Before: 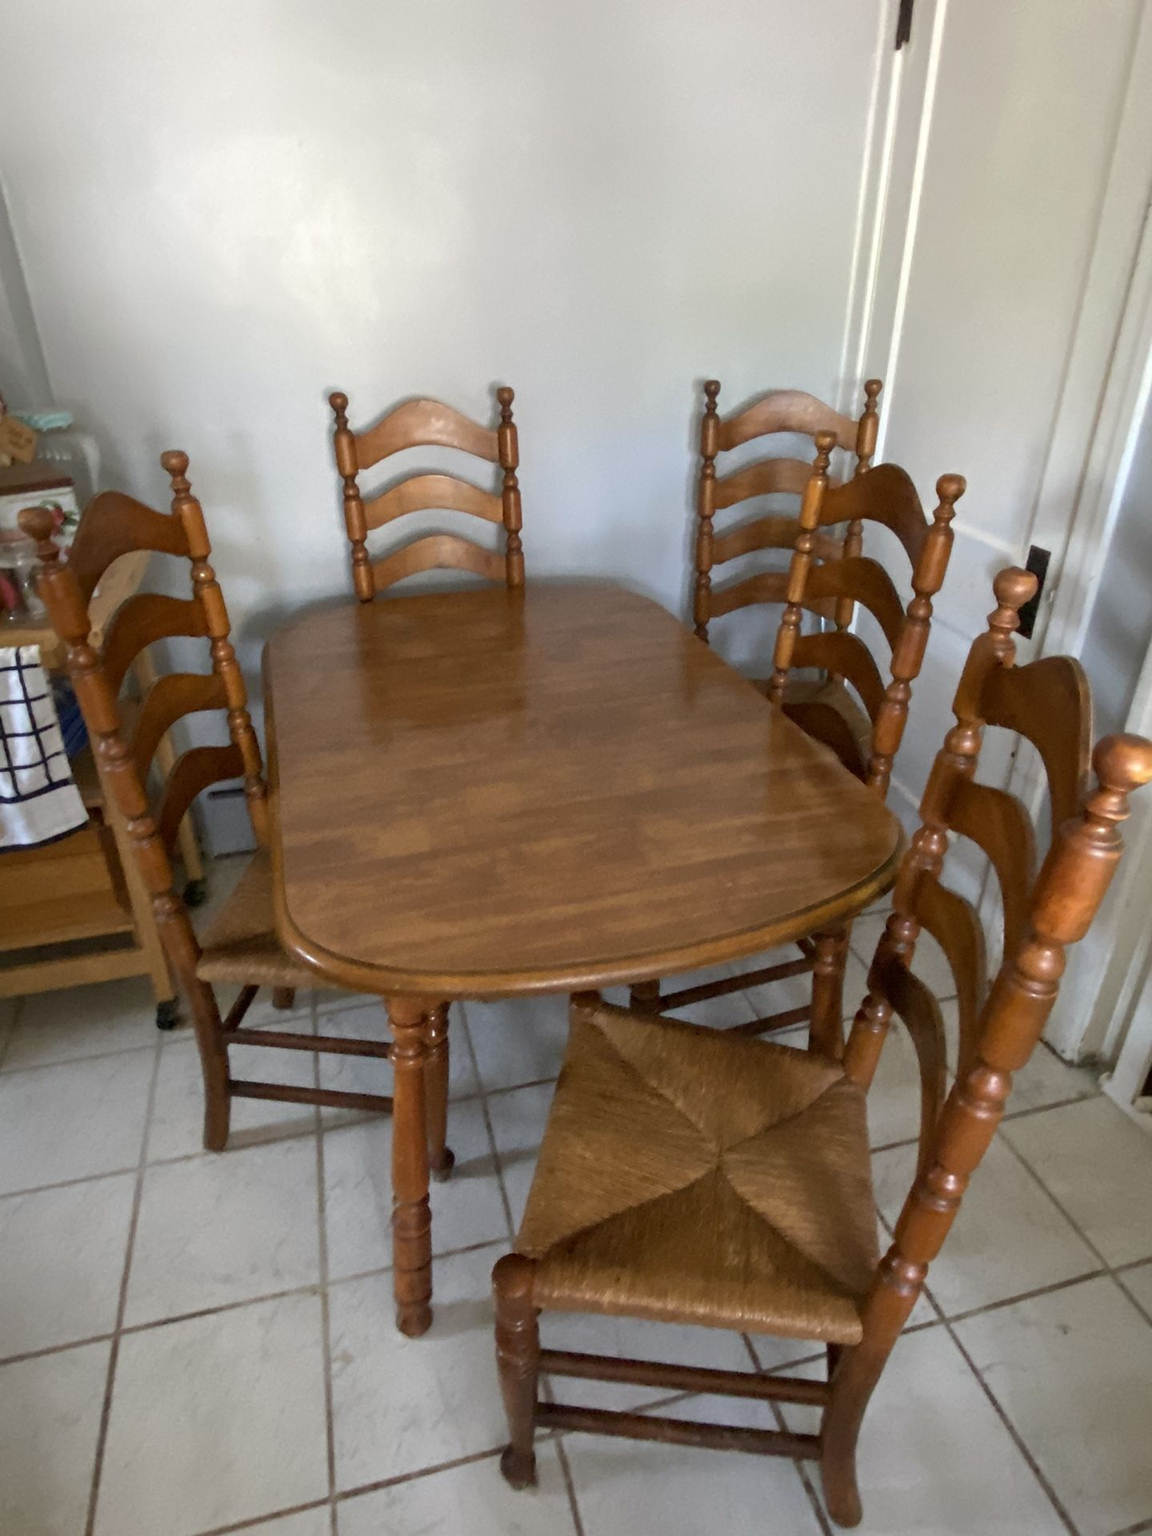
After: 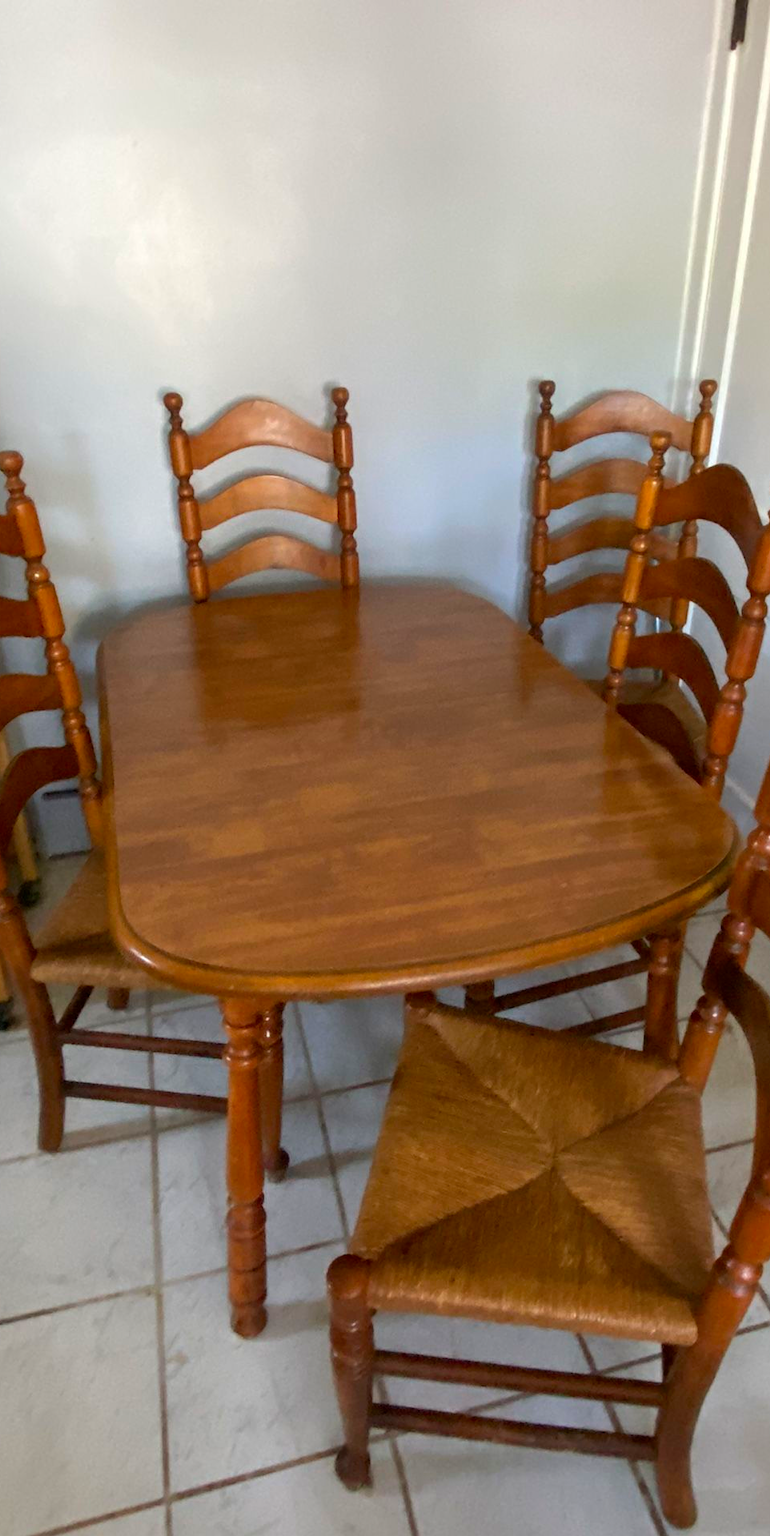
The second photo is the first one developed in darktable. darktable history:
crop and rotate: left 14.443%, right 18.748%
color correction: highlights b* -0.011, saturation 1.28
